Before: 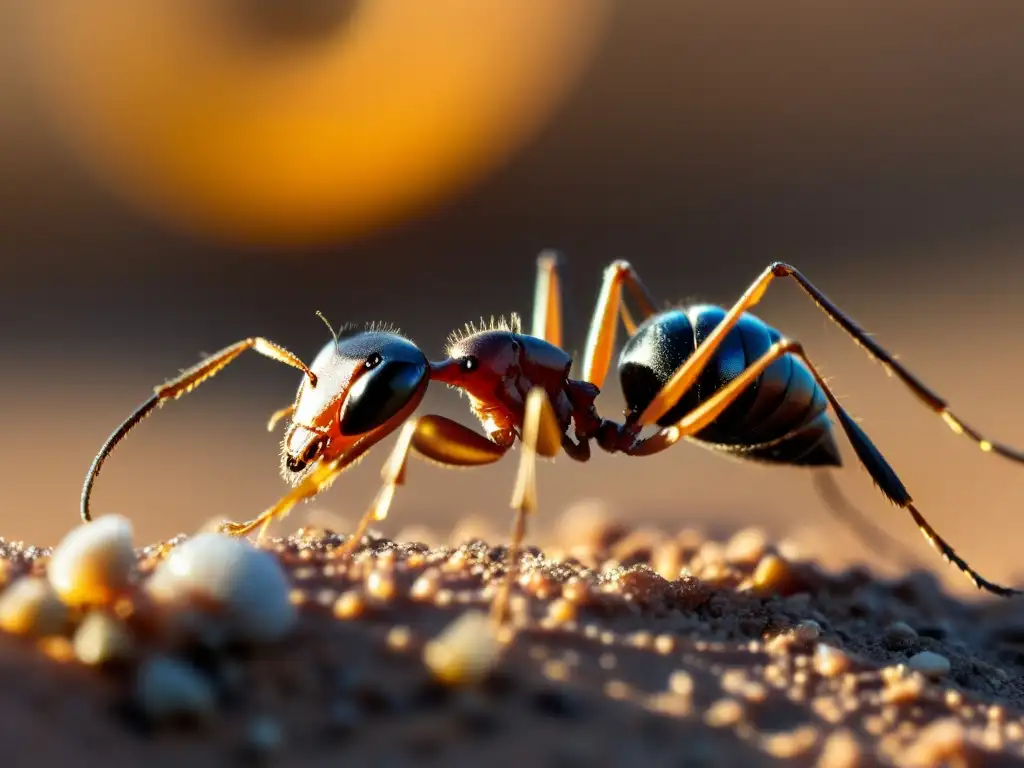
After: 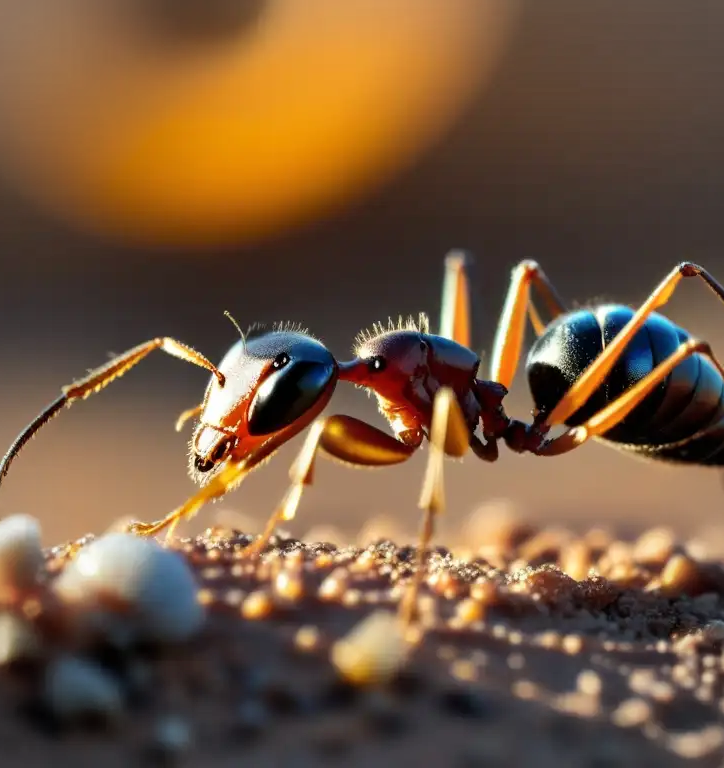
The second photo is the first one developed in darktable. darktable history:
shadows and highlights: shadows 51.88, highlights -28.25, soften with gaussian
crop and rotate: left 9.008%, right 20.213%
vignetting: fall-off start 86.08%, brightness -0.269, automatic ratio true, unbound false
tone equalizer: edges refinement/feathering 500, mask exposure compensation -1.57 EV, preserve details no
